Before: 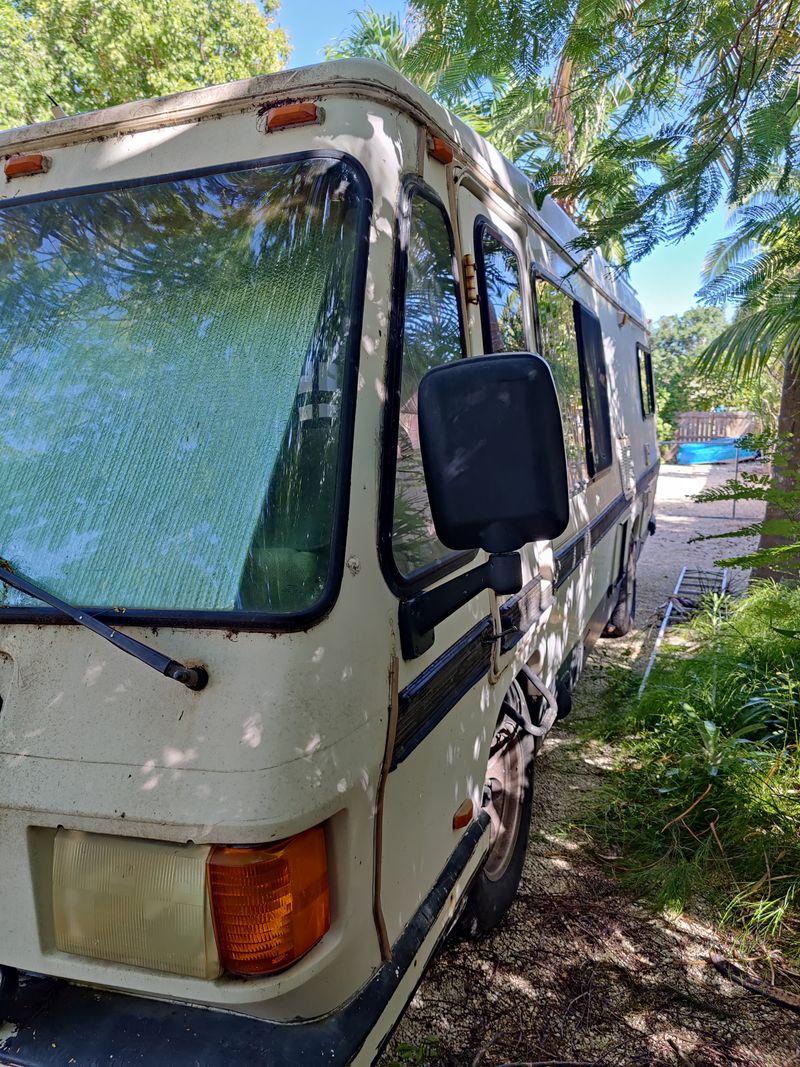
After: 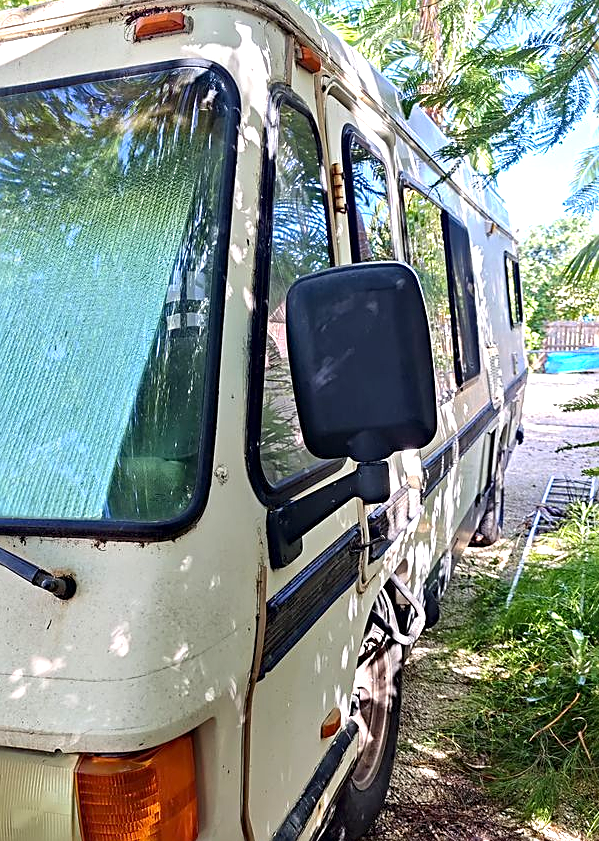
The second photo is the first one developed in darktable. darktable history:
crop: left 16.546%, top 8.6%, right 8.467%, bottom 12.489%
sharpen: on, module defaults
exposure: exposure 1.093 EV, compensate exposure bias true, compensate highlight preservation false
